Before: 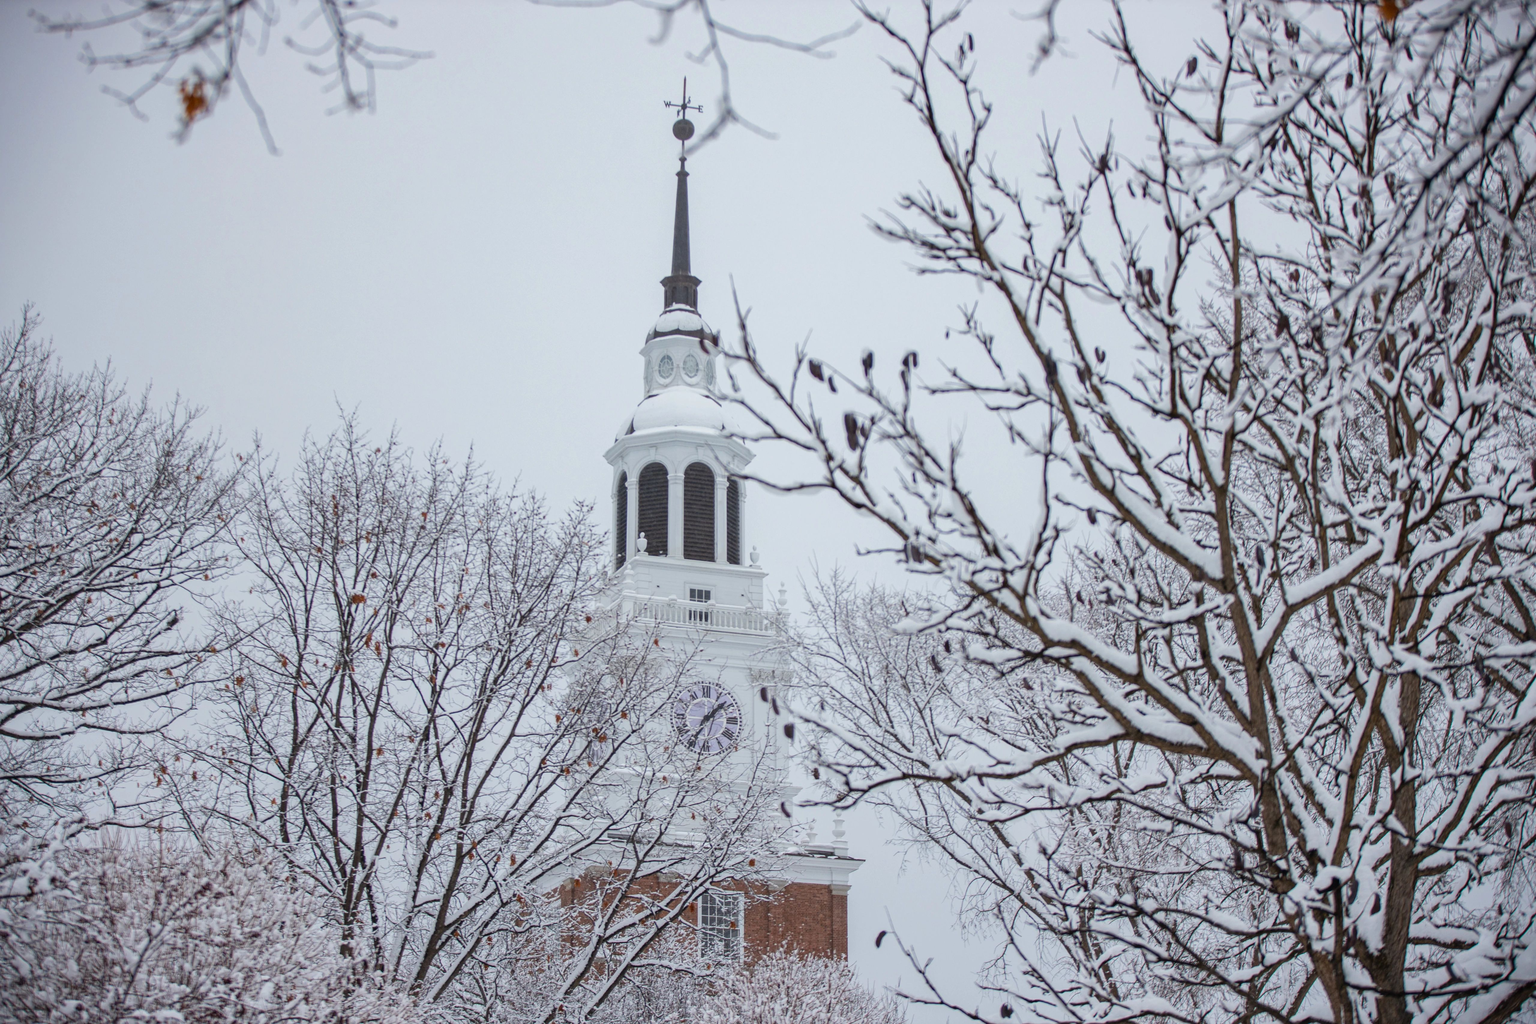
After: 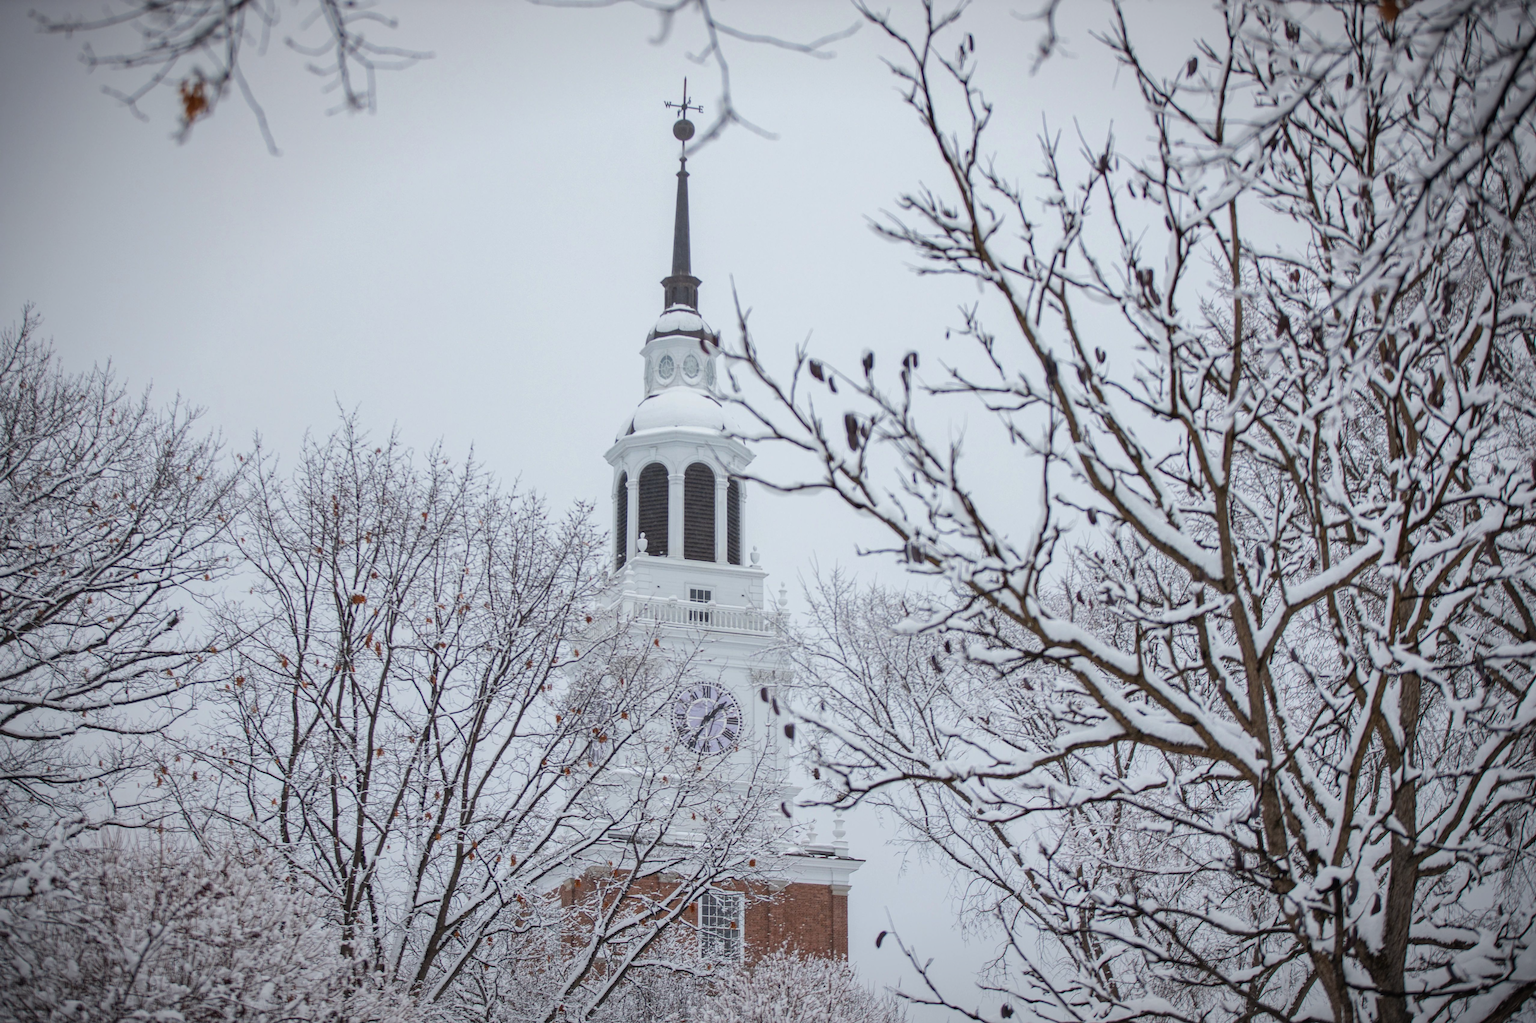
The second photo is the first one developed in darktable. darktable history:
vignetting: brightness -0.417, saturation -0.302, automatic ratio true
